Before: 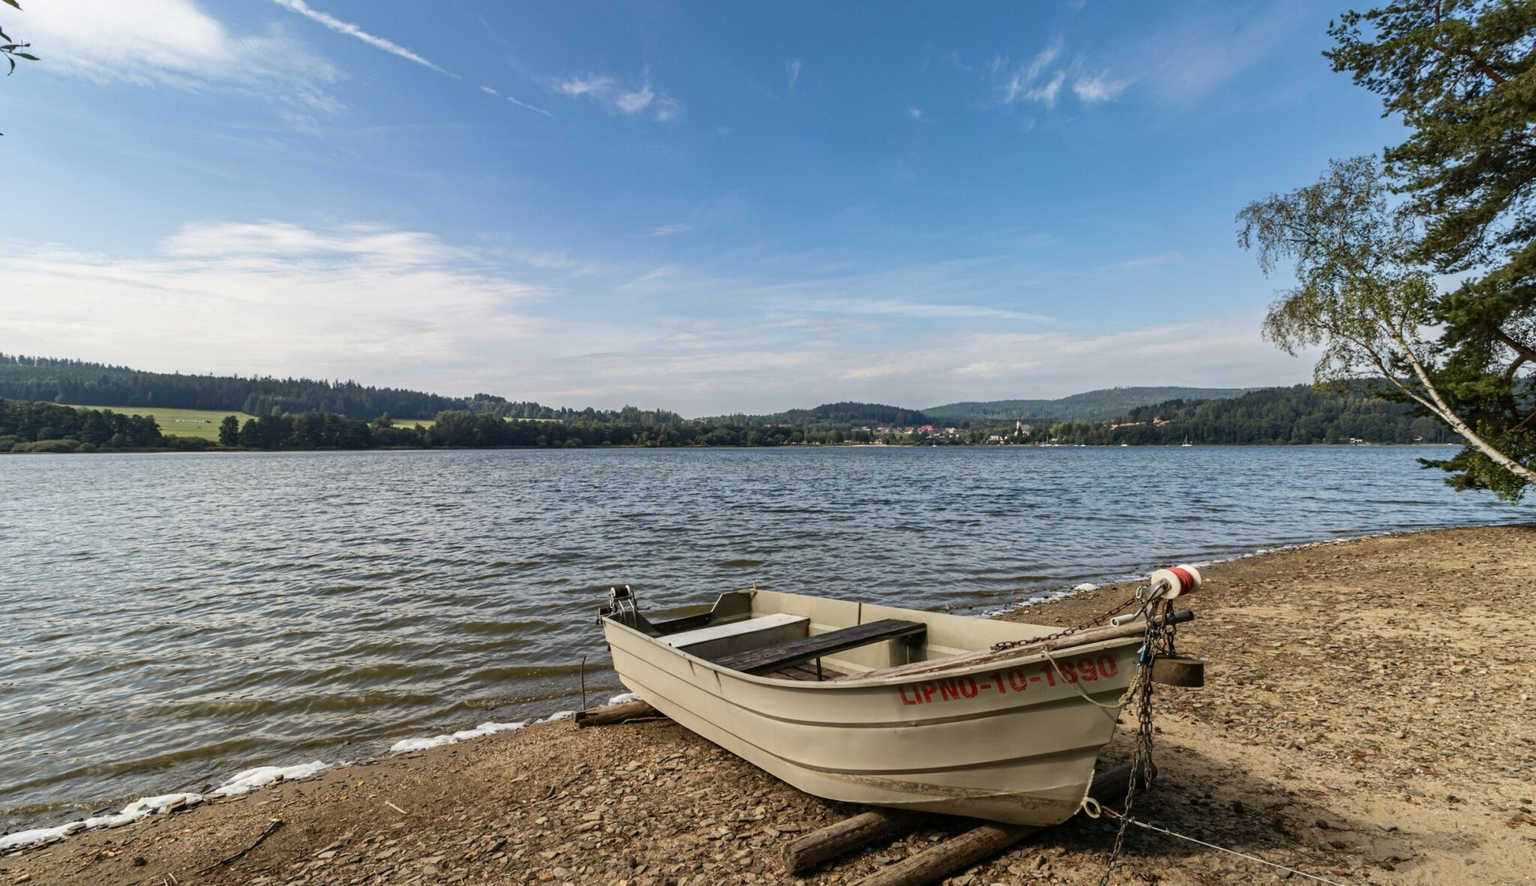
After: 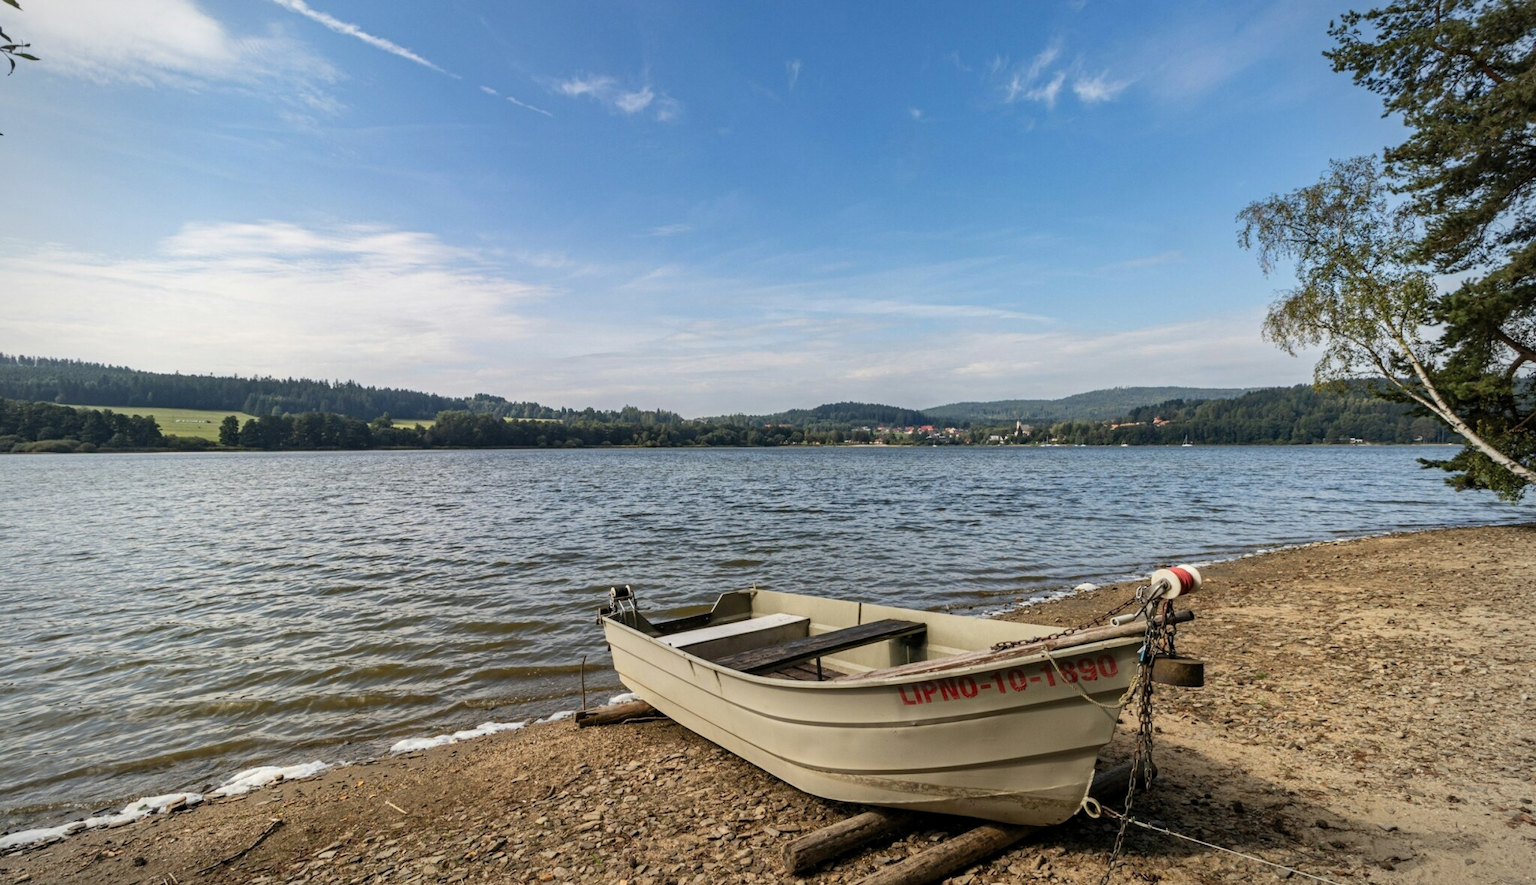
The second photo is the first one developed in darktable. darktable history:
levels: levels [0.018, 0.493, 1]
vignetting: fall-off radius 60.97%, unbound false
